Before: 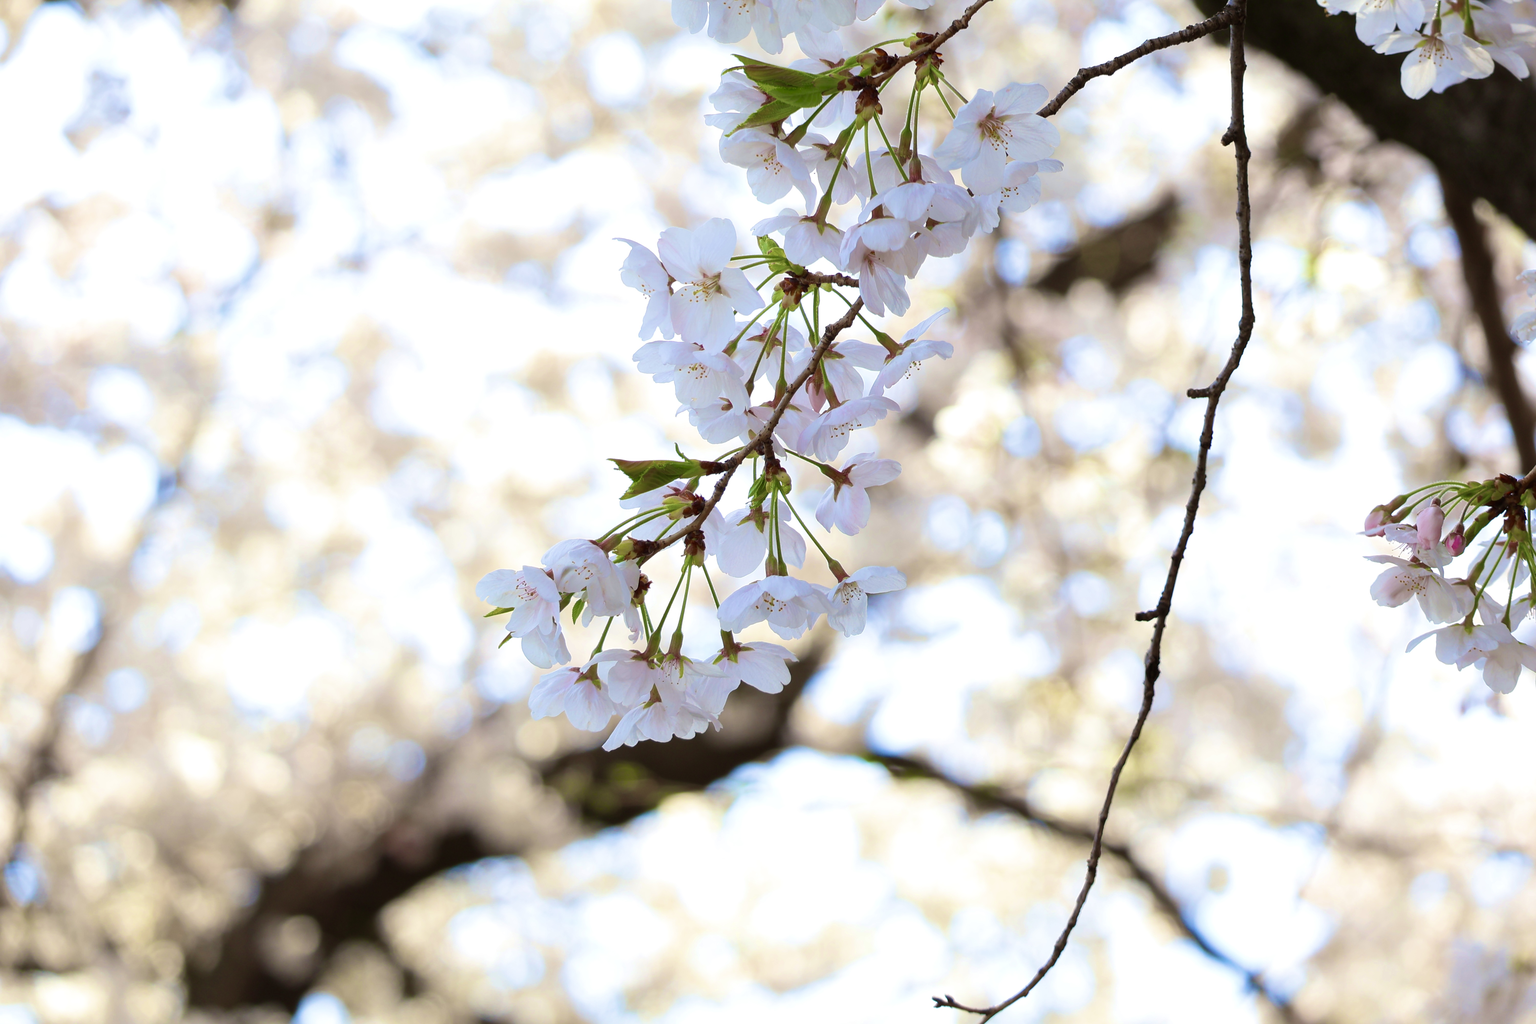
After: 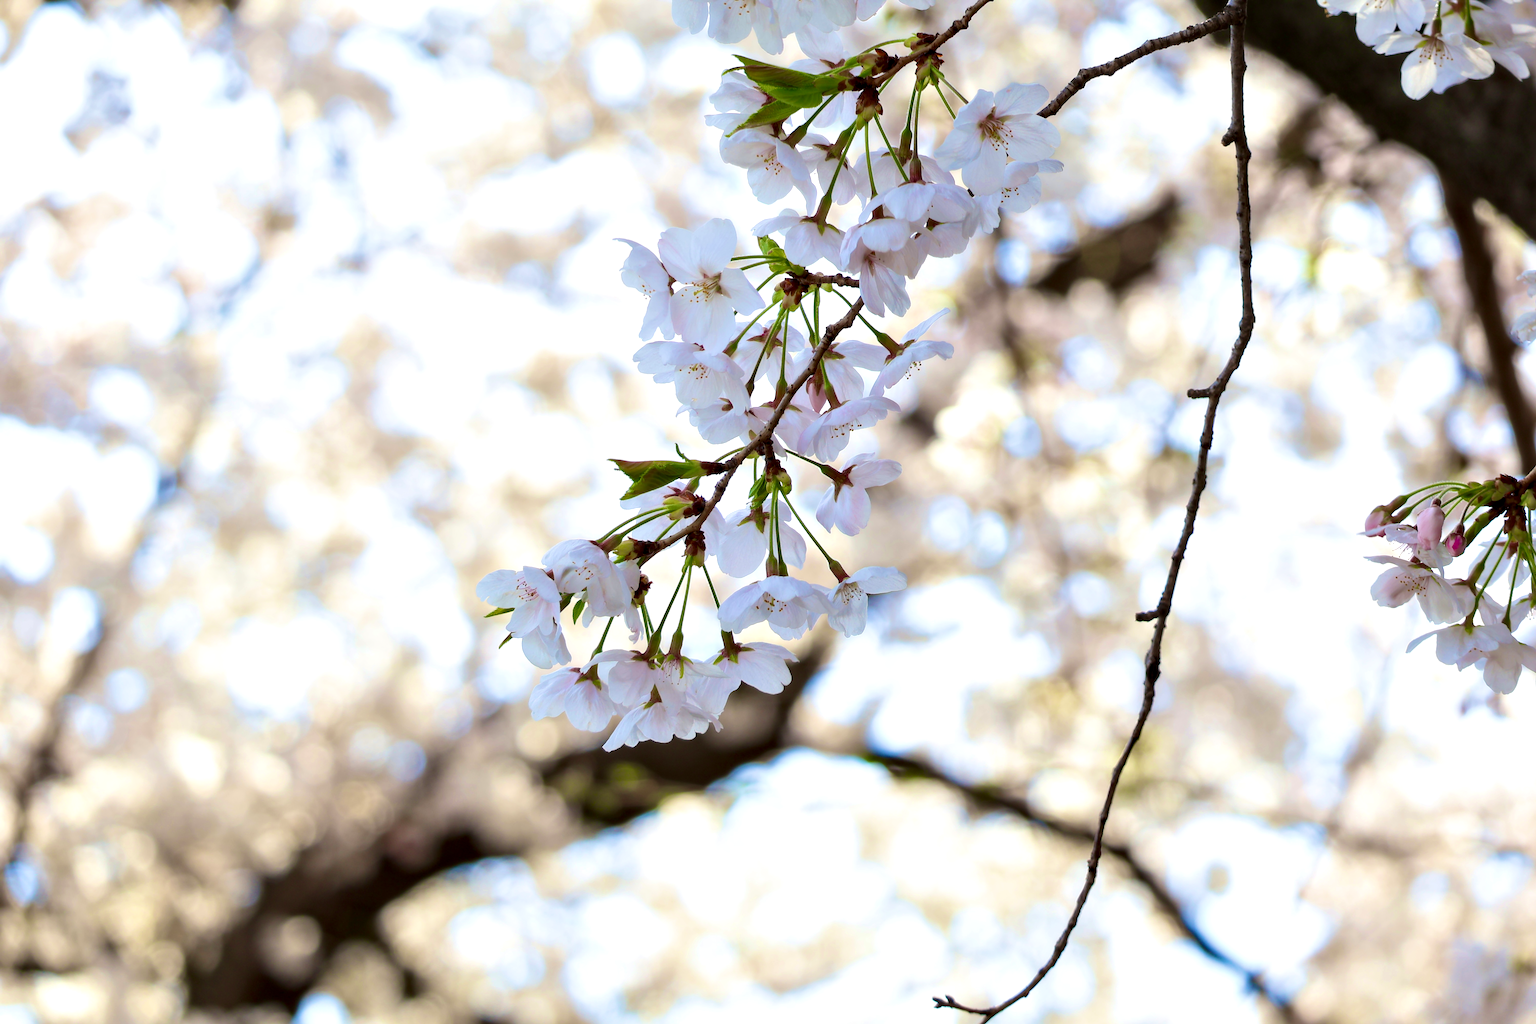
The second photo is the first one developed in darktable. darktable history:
contrast equalizer: octaves 7, y [[0.536, 0.565, 0.581, 0.516, 0.52, 0.491], [0.5 ×6], [0.5 ×6], [0 ×6], [0 ×6]]
